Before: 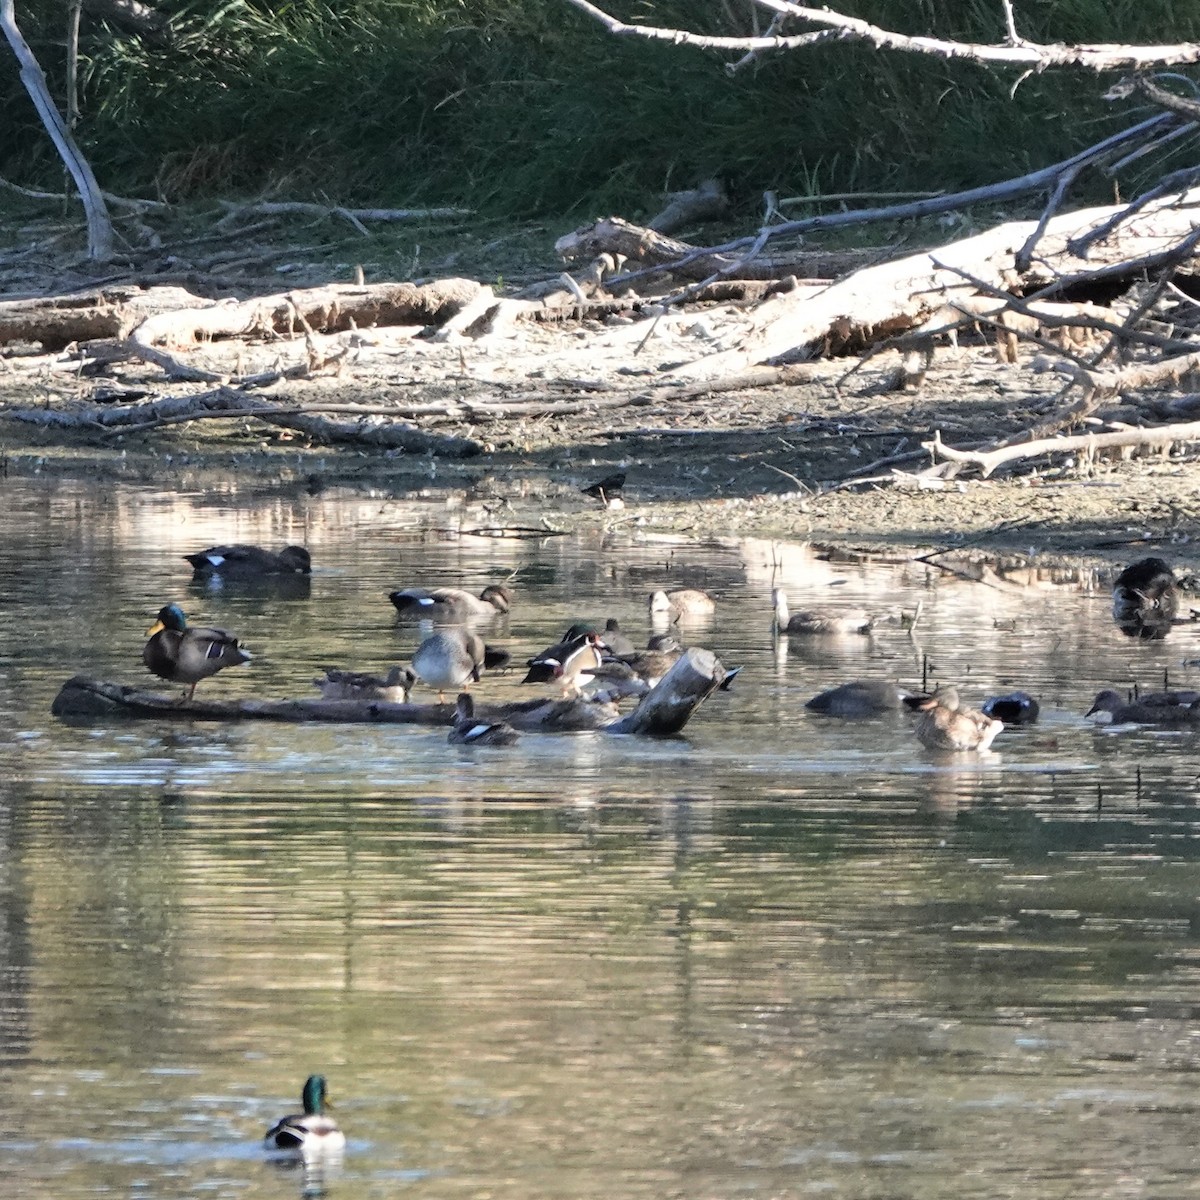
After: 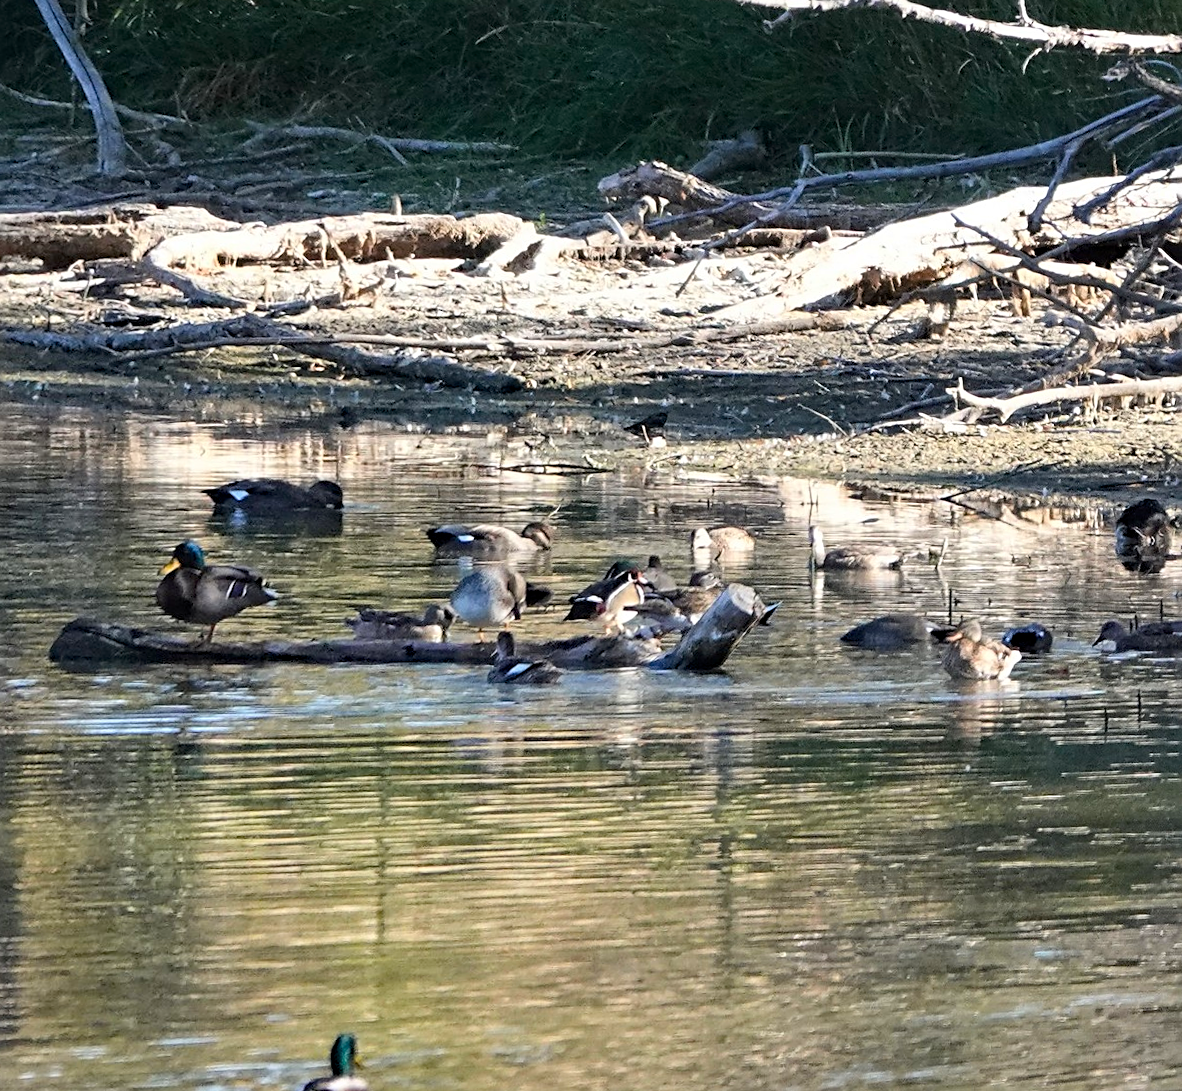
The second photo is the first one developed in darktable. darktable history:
color balance rgb: linear chroma grading › global chroma 15%, perceptual saturation grading › global saturation 30%
haze removal: adaptive false
rotate and perspective: rotation -0.013°, lens shift (vertical) -0.027, lens shift (horizontal) 0.178, crop left 0.016, crop right 0.989, crop top 0.082, crop bottom 0.918
contrast brightness saturation: contrast 0.11, saturation -0.17
sharpen: on, module defaults
